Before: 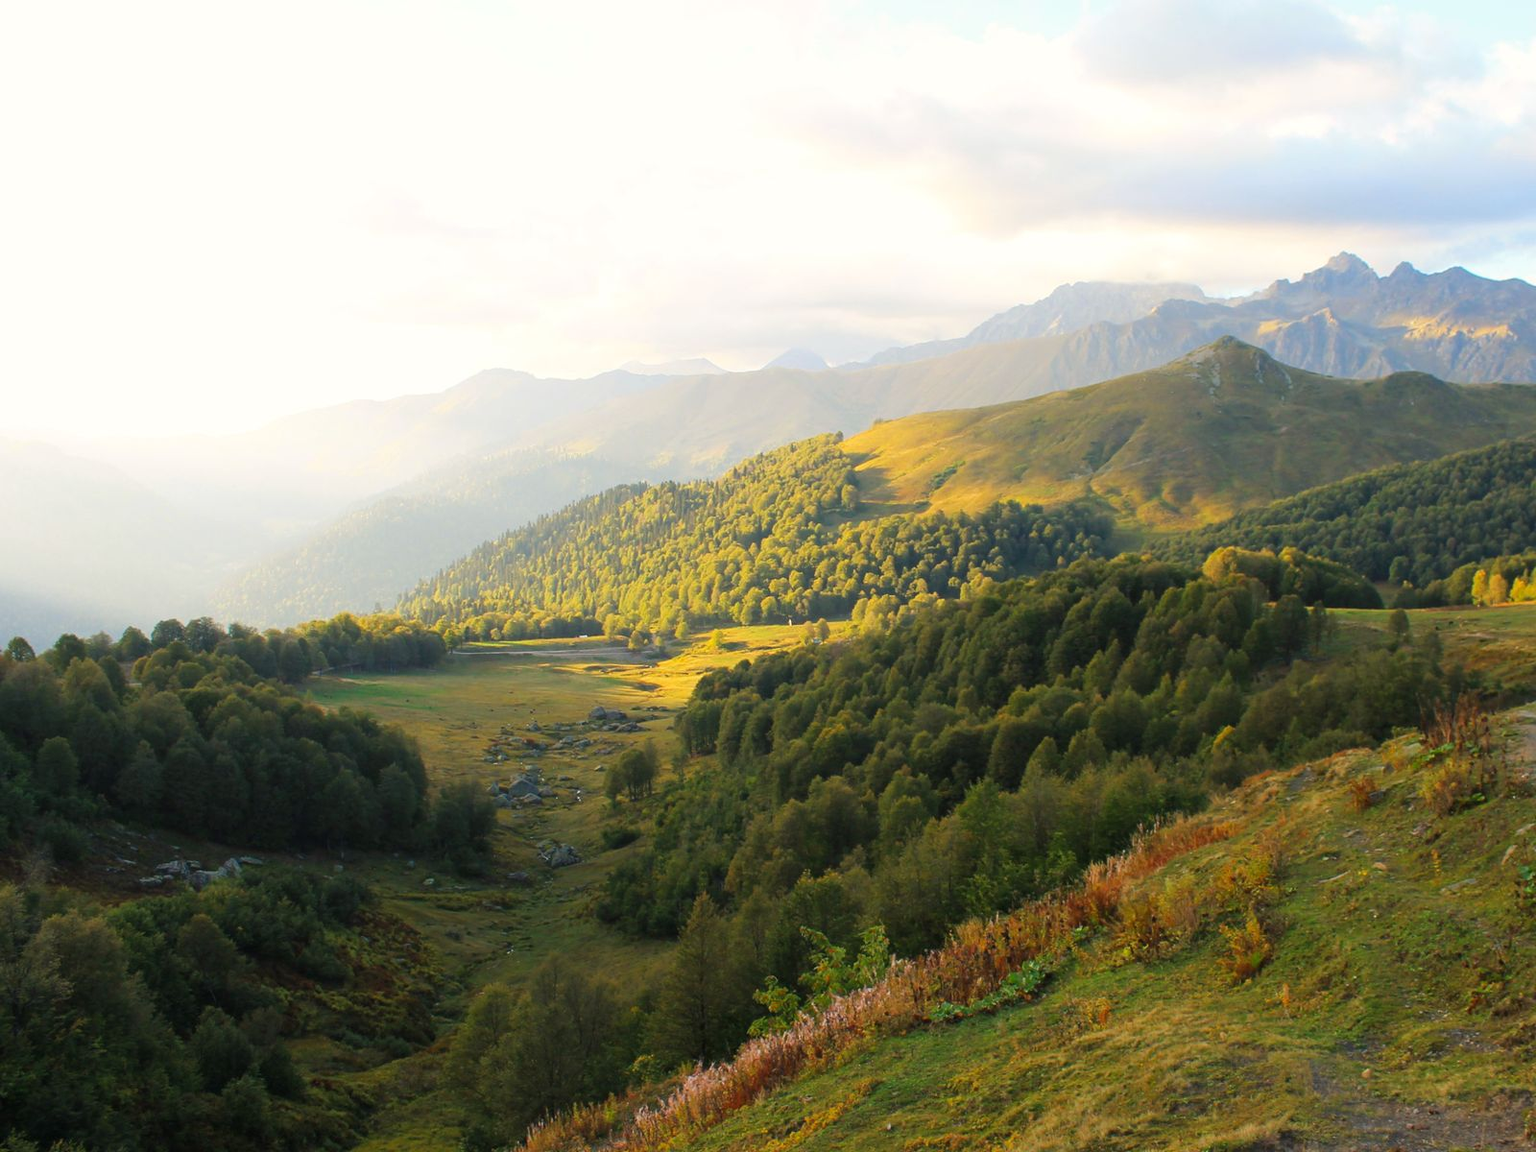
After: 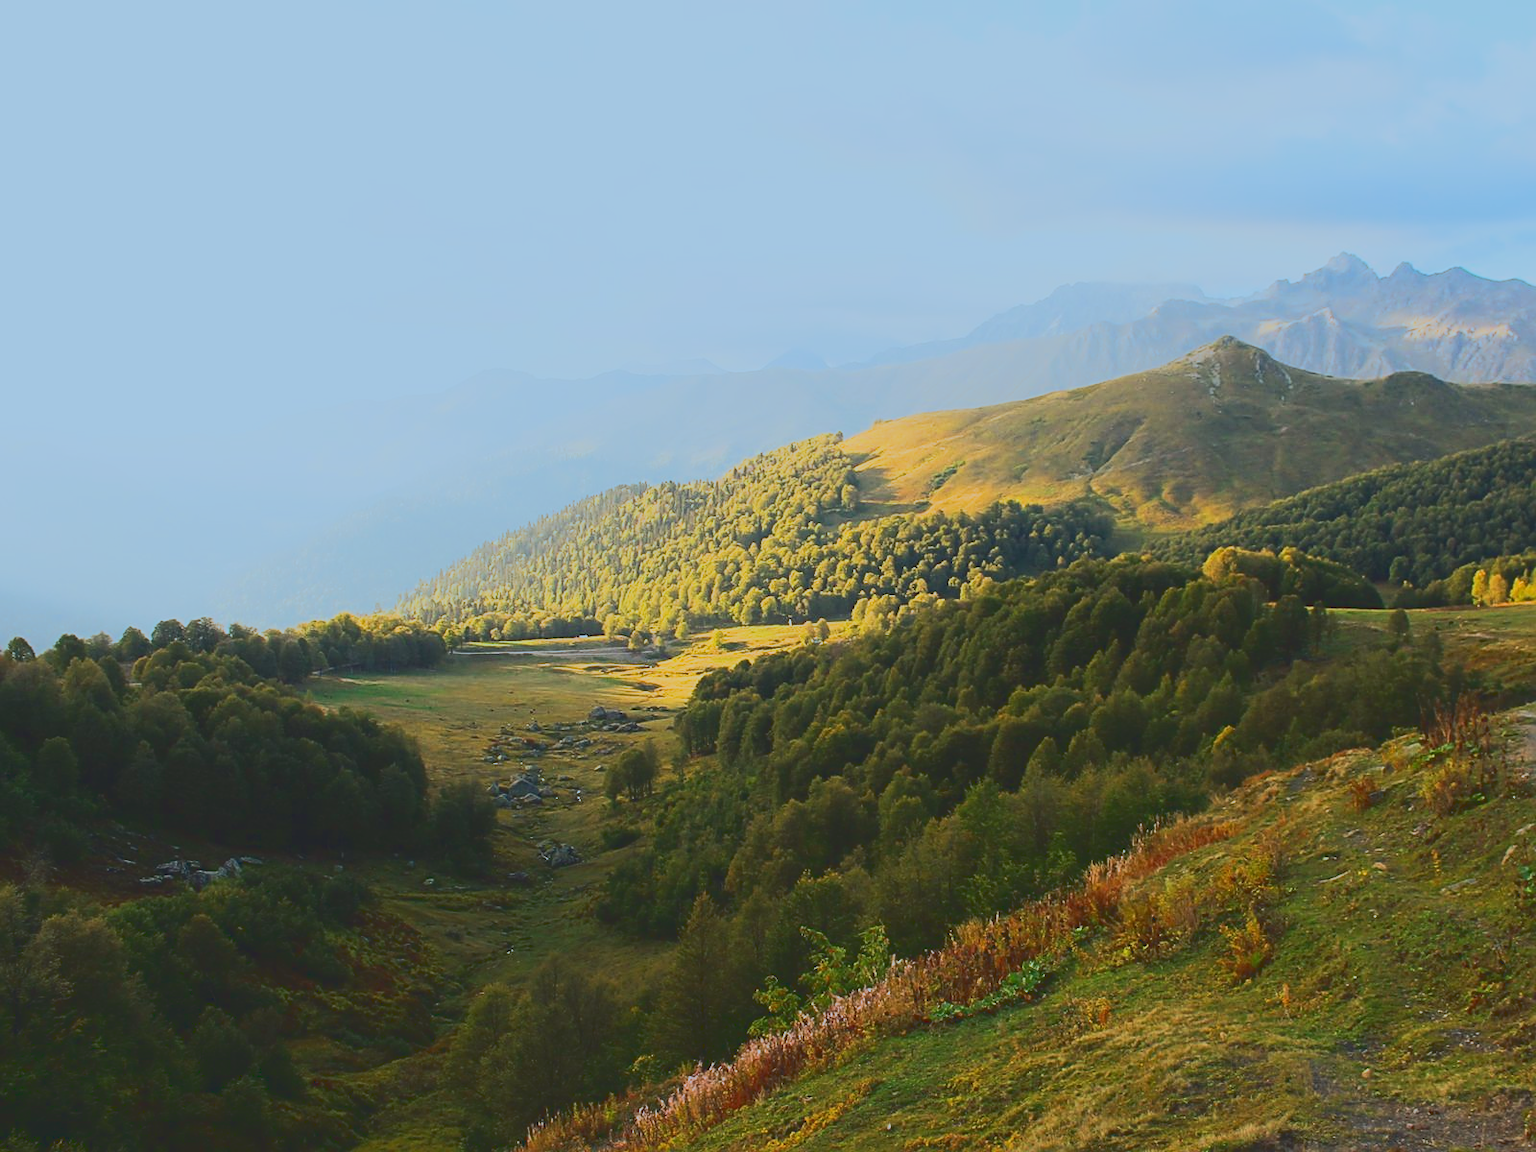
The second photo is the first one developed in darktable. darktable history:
tone curve: curves: ch0 [(0, 0.148) (0.191, 0.225) (0.39, 0.373) (0.669, 0.716) (0.847, 0.818) (1, 0.839)]
filmic rgb: black relative exposure -7.65 EV, white relative exposure 4.56 EV, hardness 3.61, color science v6 (2022)
sharpen: on, module defaults
split-toning: shadows › hue 351.18°, shadows › saturation 0.86, highlights › hue 218.82°, highlights › saturation 0.73, balance -19.167
